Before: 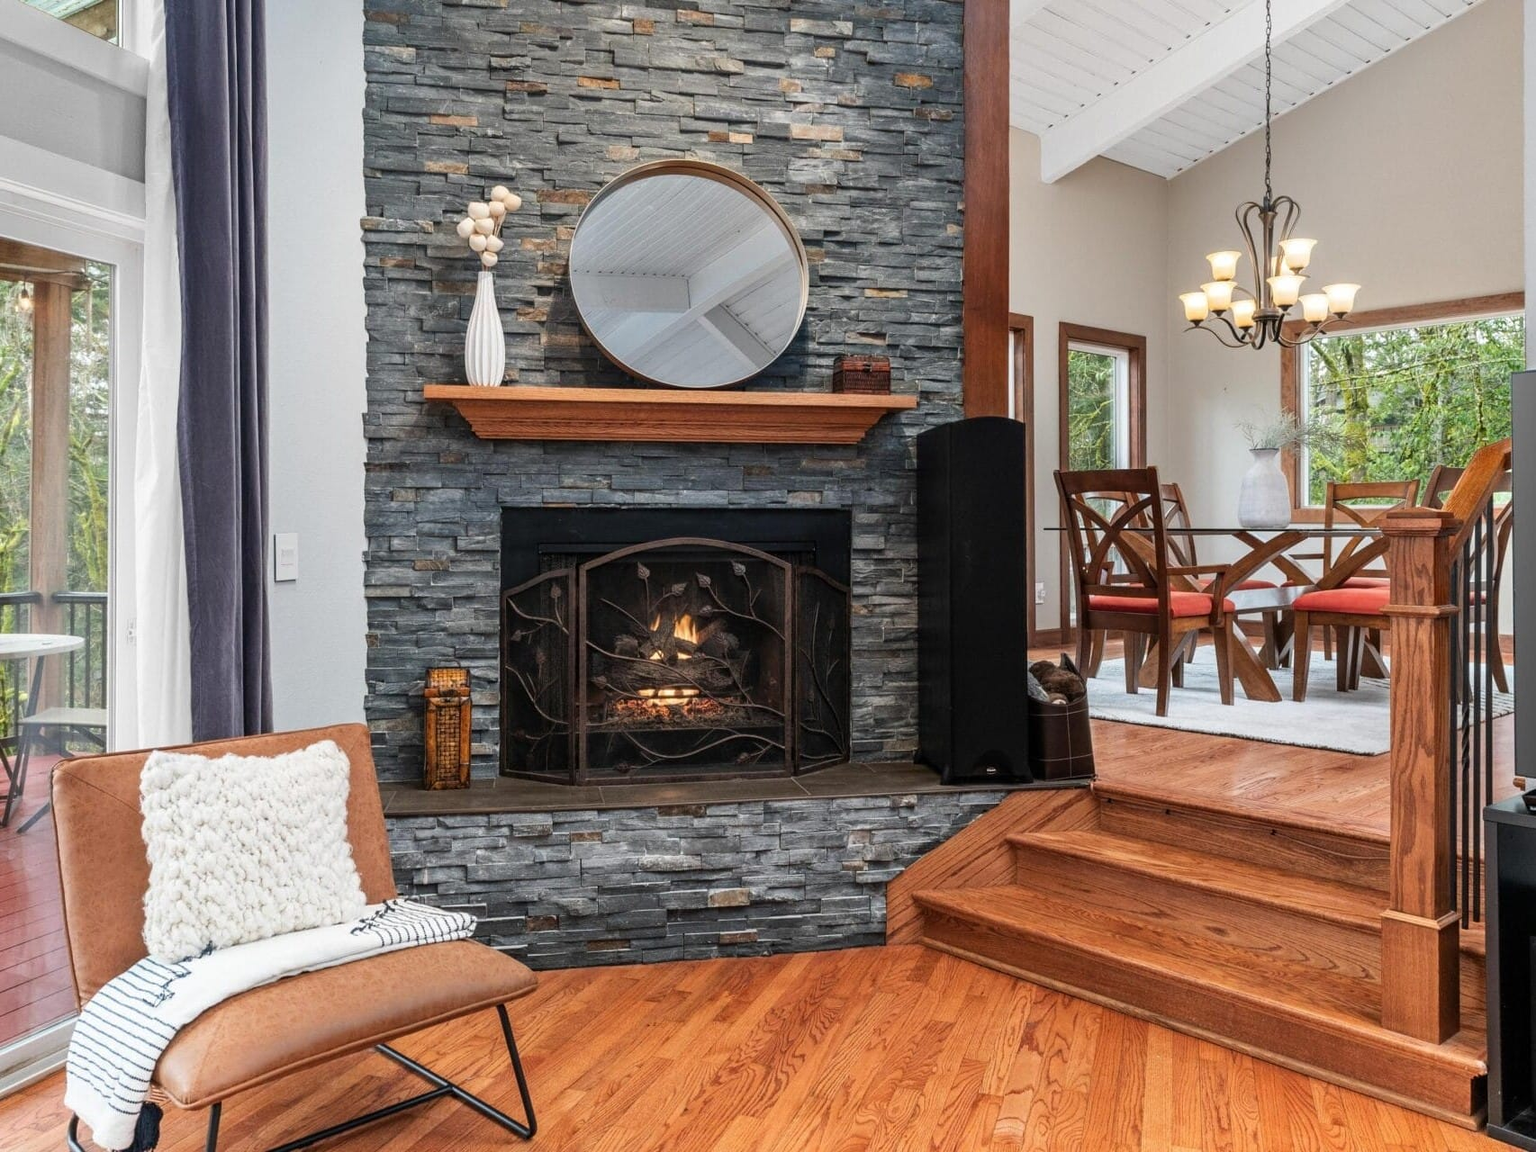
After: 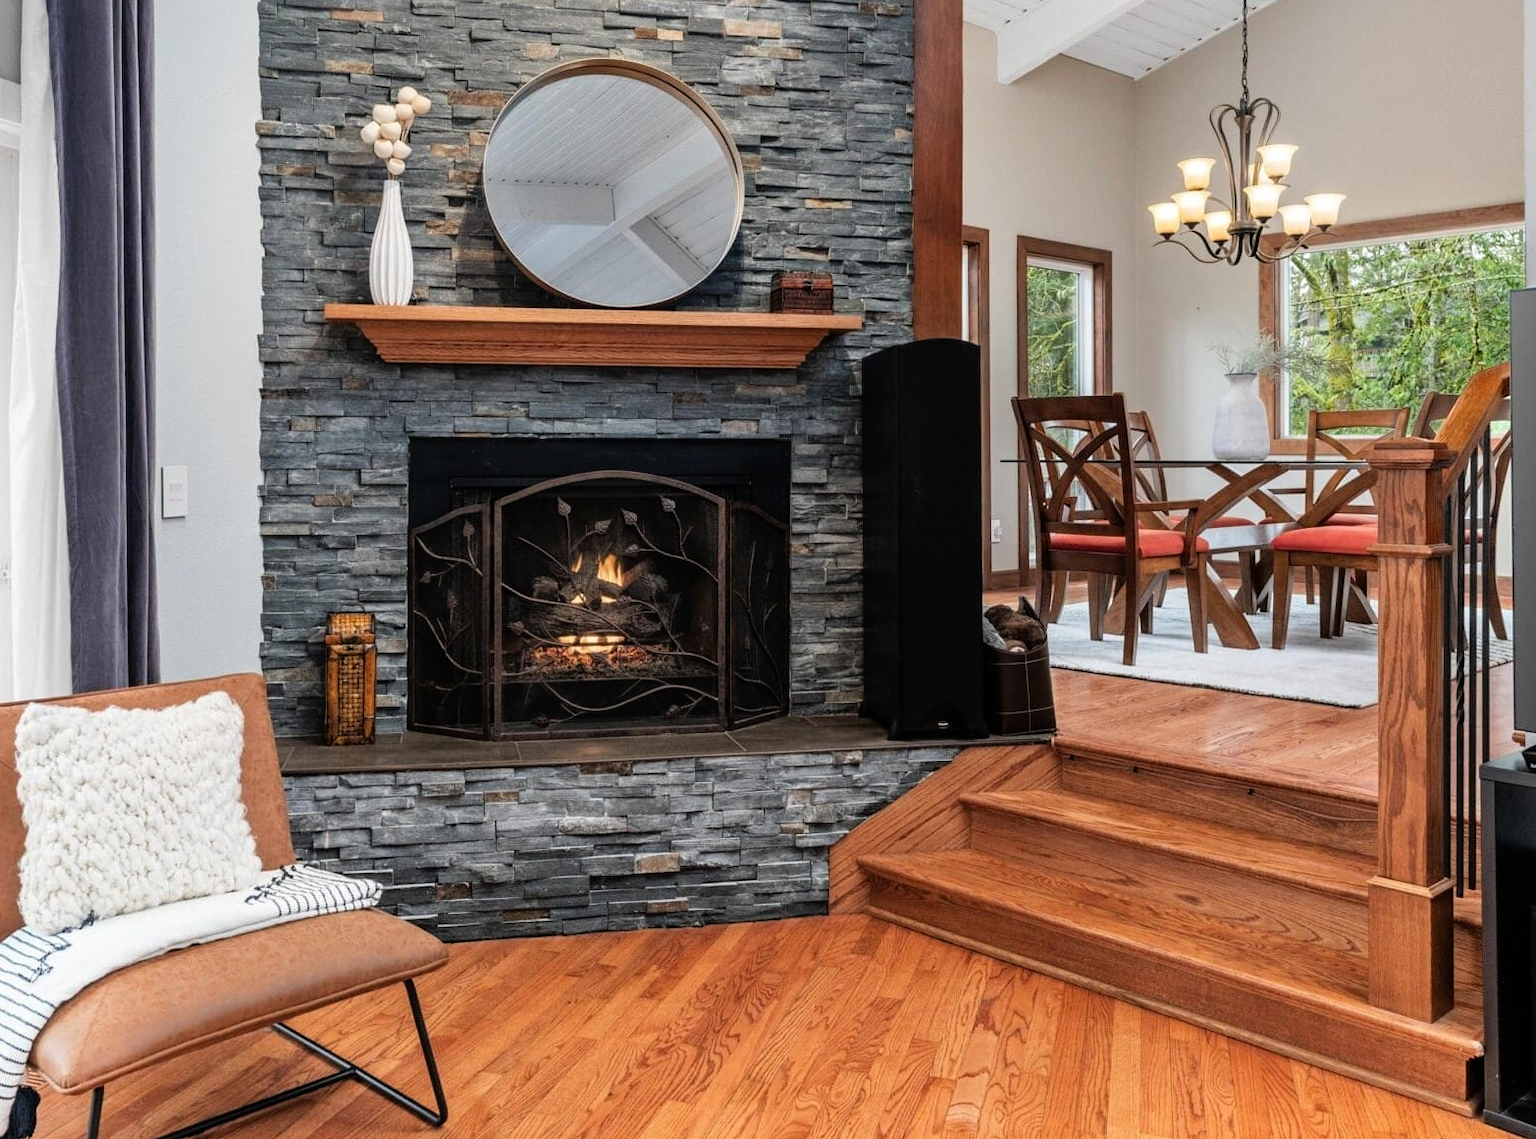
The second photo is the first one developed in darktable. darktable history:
crop and rotate: left 8.262%, top 9.226%
rgb levels: preserve colors max RGB
rgb curve: curves: ch0 [(0, 0) (0.136, 0.078) (0.262, 0.245) (0.414, 0.42) (1, 1)], compensate middle gray true, preserve colors basic power
